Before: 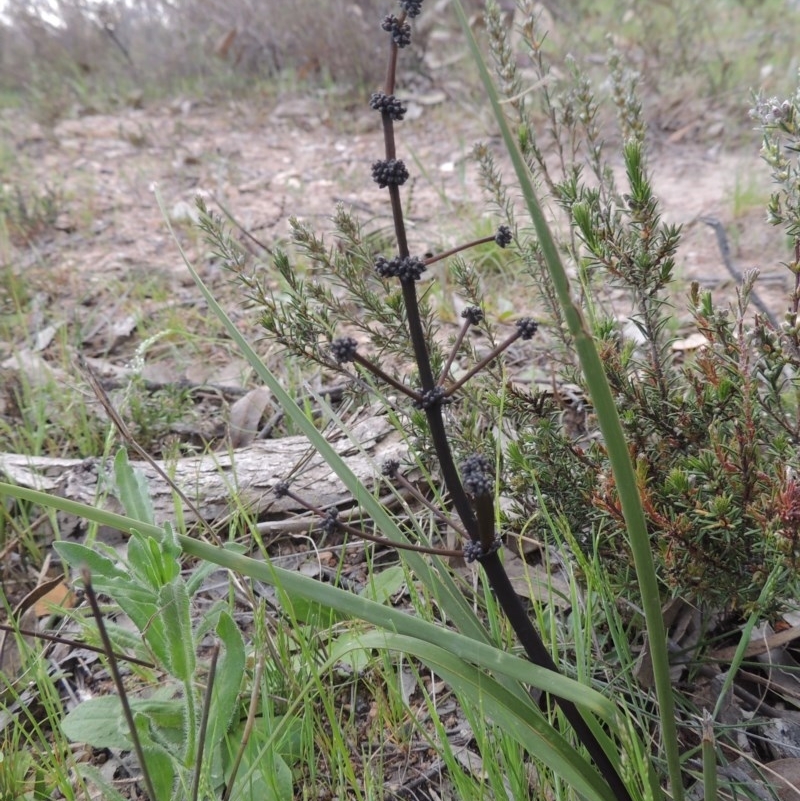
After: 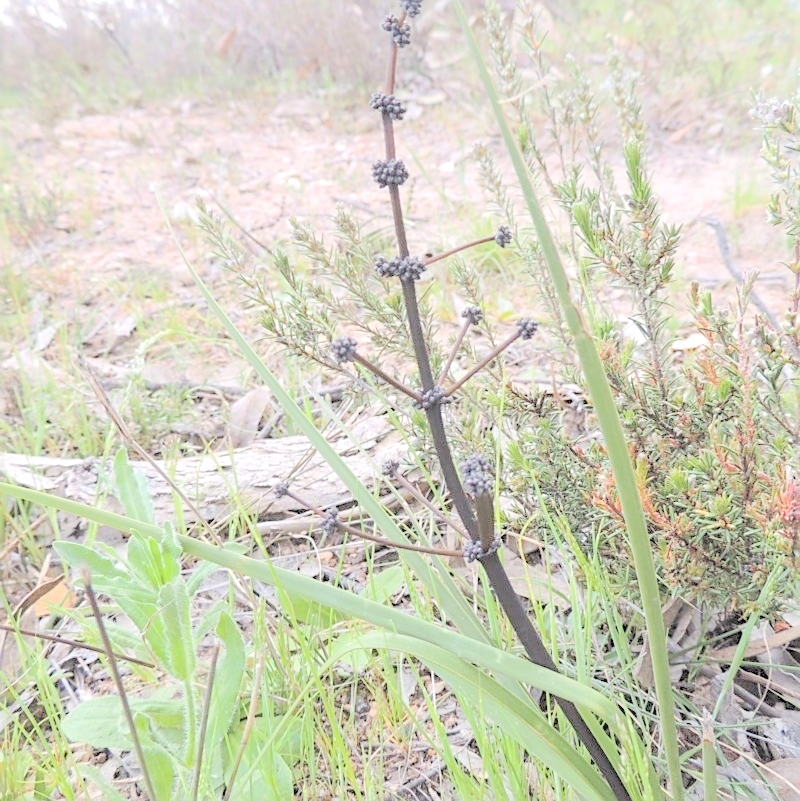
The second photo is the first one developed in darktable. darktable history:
sharpen: on, module defaults
color correction: highlights b* 0.032, saturation 1.35
tone curve: curves: ch0 [(0, 0.018) (0.061, 0.041) (0.205, 0.191) (0.289, 0.292) (0.39, 0.424) (0.493, 0.551) (0.666, 0.743) (0.795, 0.841) (1, 0.998)]; ch1 [(0, 0) (0.385, 0.343) (0.439, 0.415) (0.494, 0.498) (0.501, 0.501) (0.51, 0.509) (0.548, 0.563) (0.586, 0.61) (0.684, 0.658) (0.783, 0.804) (1, 1)]; ch2 [(0, 0) (0.304, 0.31) (0.403, 0.399) (0.441, 0.428) (0.47, 0.469) (0.498, 0.496) (0.524, 0.538) (0.566, 0.579) (0.648, 0.665) (0.697, 0.699) (1, 1)], preserve colors none
contrast brightness saturation: brightness 0.994
local contrast: detail 130%
